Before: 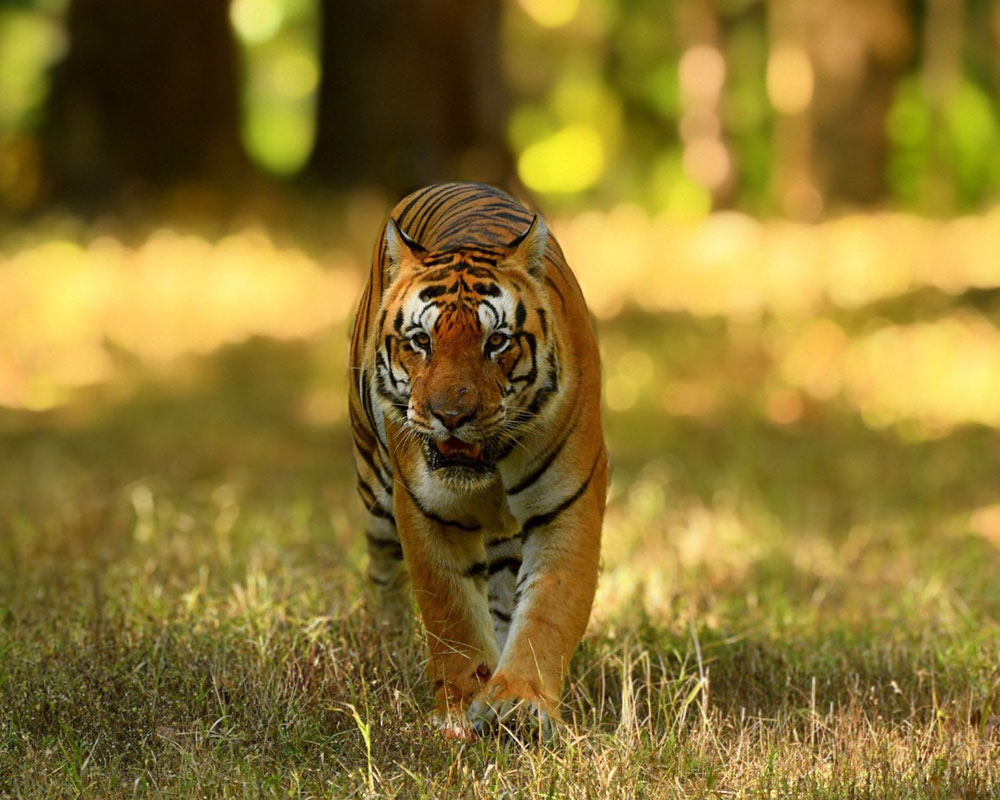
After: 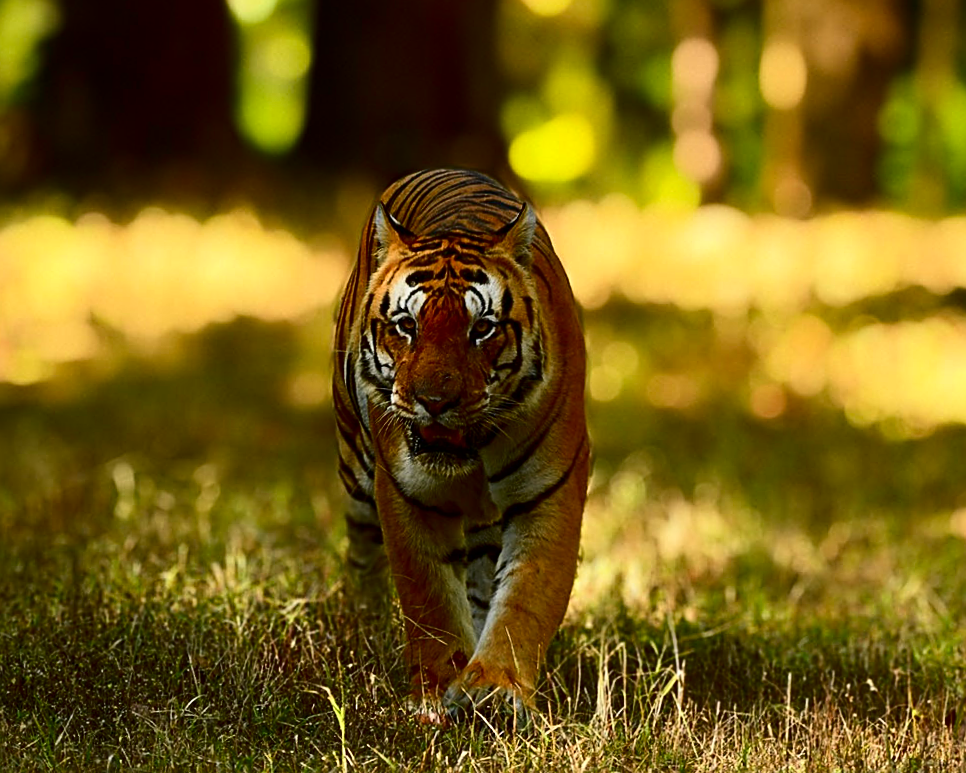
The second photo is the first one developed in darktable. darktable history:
sharpen: on, module defaults
crop and rotate: angle -1.61°
contrast brightness saturation: contrast 0.191, brightness -0.229, saturation 0.118
